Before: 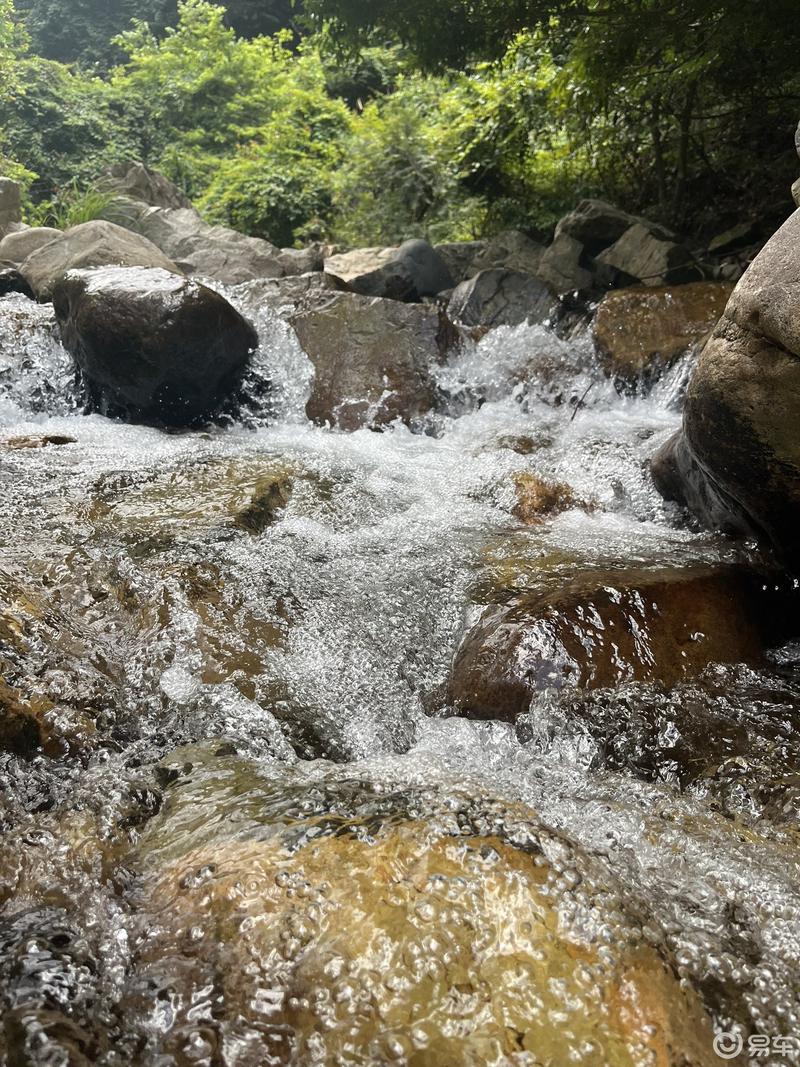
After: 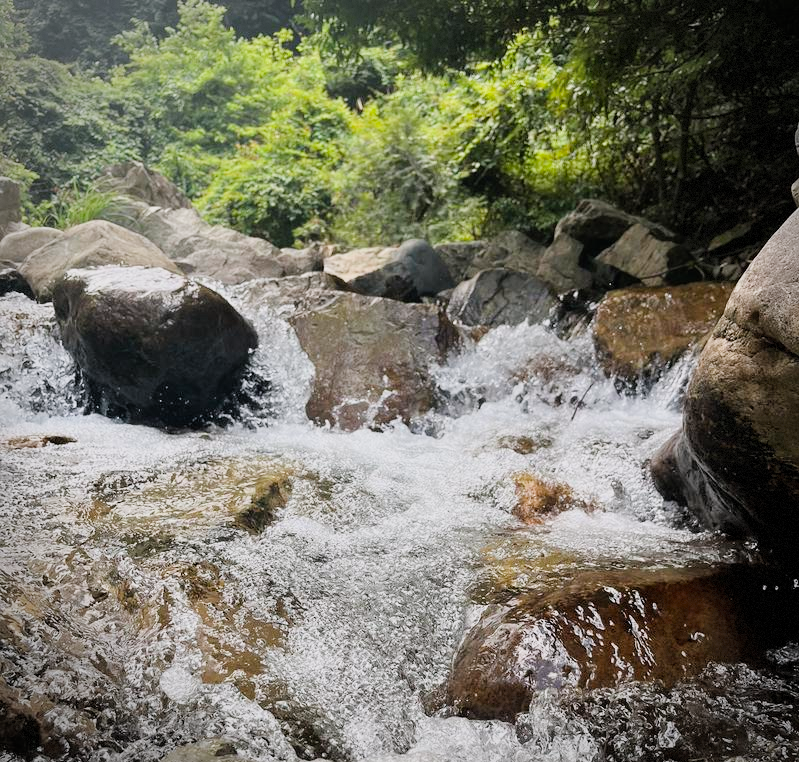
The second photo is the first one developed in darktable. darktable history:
filmic rgb: black relative exposure -7.65 EV, white relative exposure 4.56 EV, hardness 3.61
white balance: red 1.009, blue 1.027
crop: bottom 28.576%
vignetting: dithering 8-bit output, unbound false
exposure: black level correction 0, exposure 0.6 EV, compensate exposure bias true, compensate highlight preservation false
